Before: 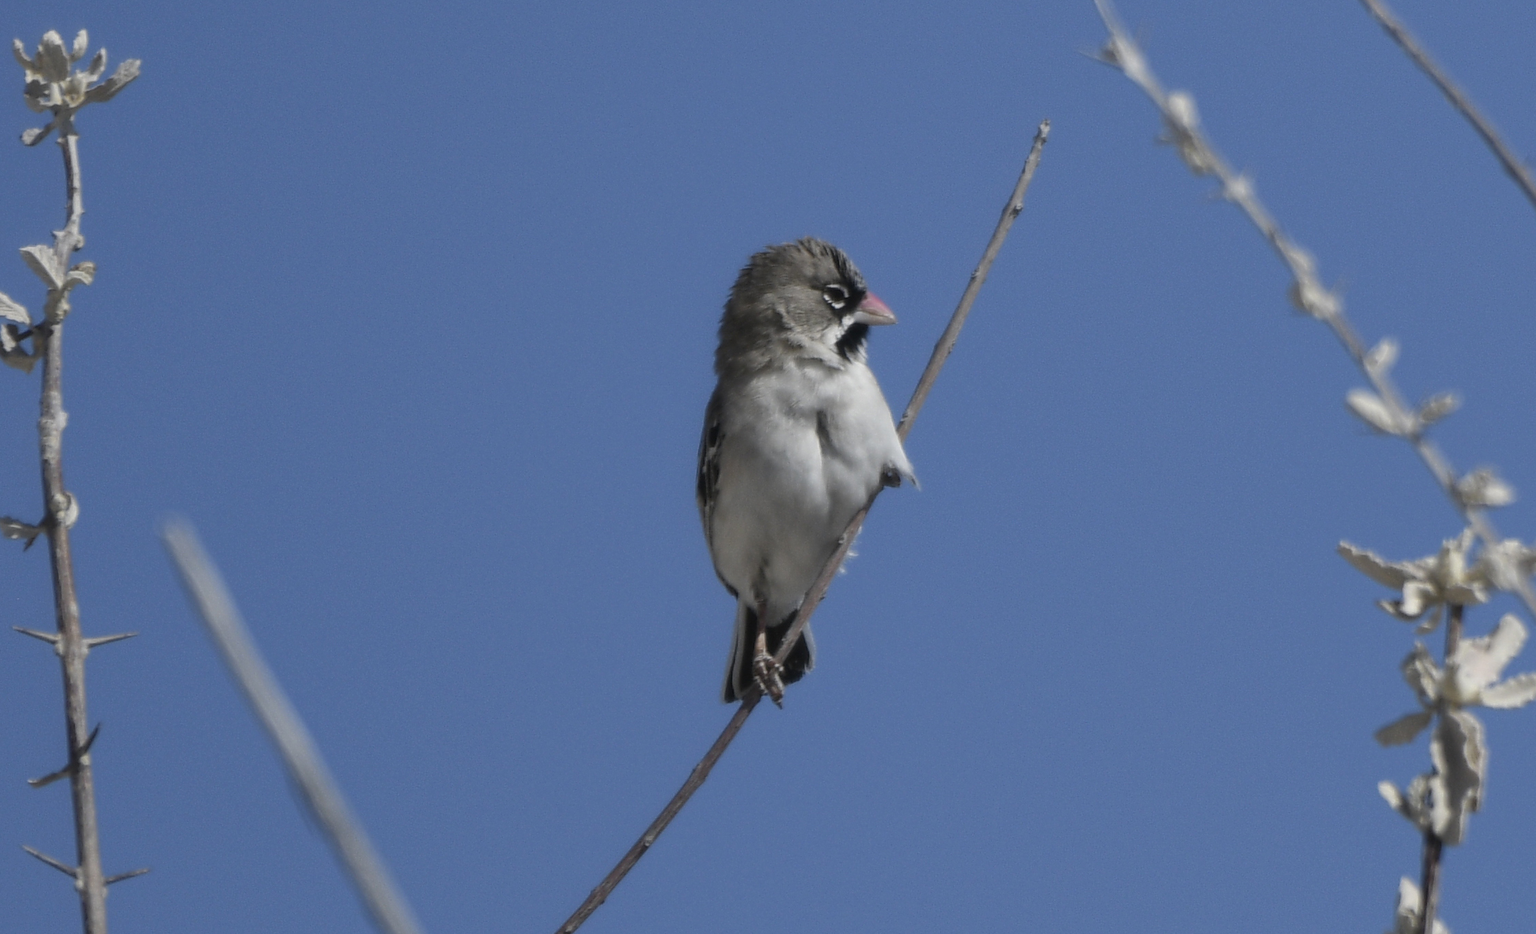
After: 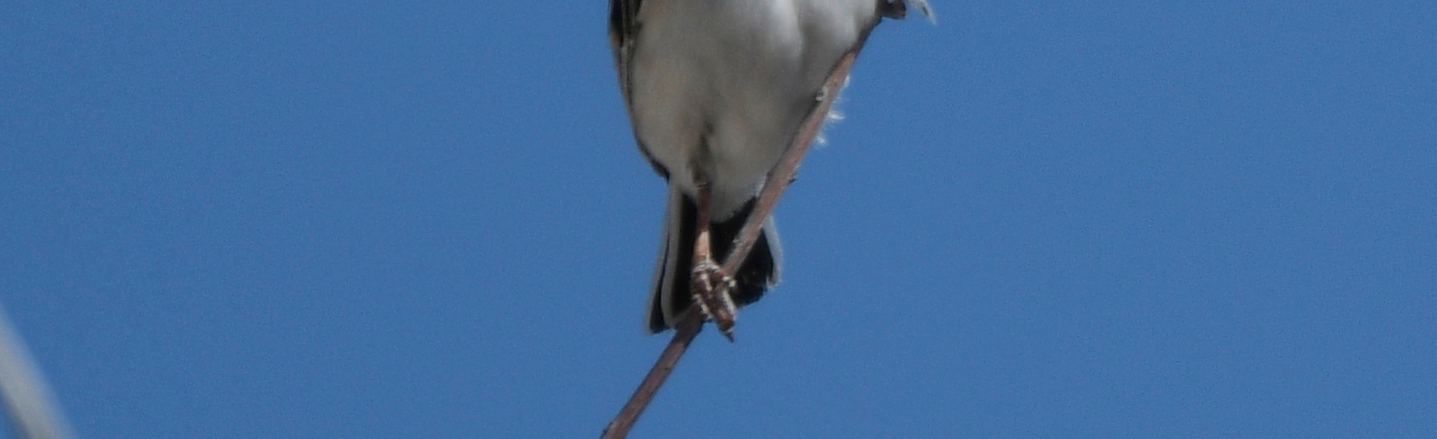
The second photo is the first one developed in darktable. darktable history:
exposure: black level correction 0, exposure 0 EV, compensate highlight preservation false
crop: left 18.154%, top 50.812%, right 17.634%, bottom 16.893%
velvia: on, module defaults
